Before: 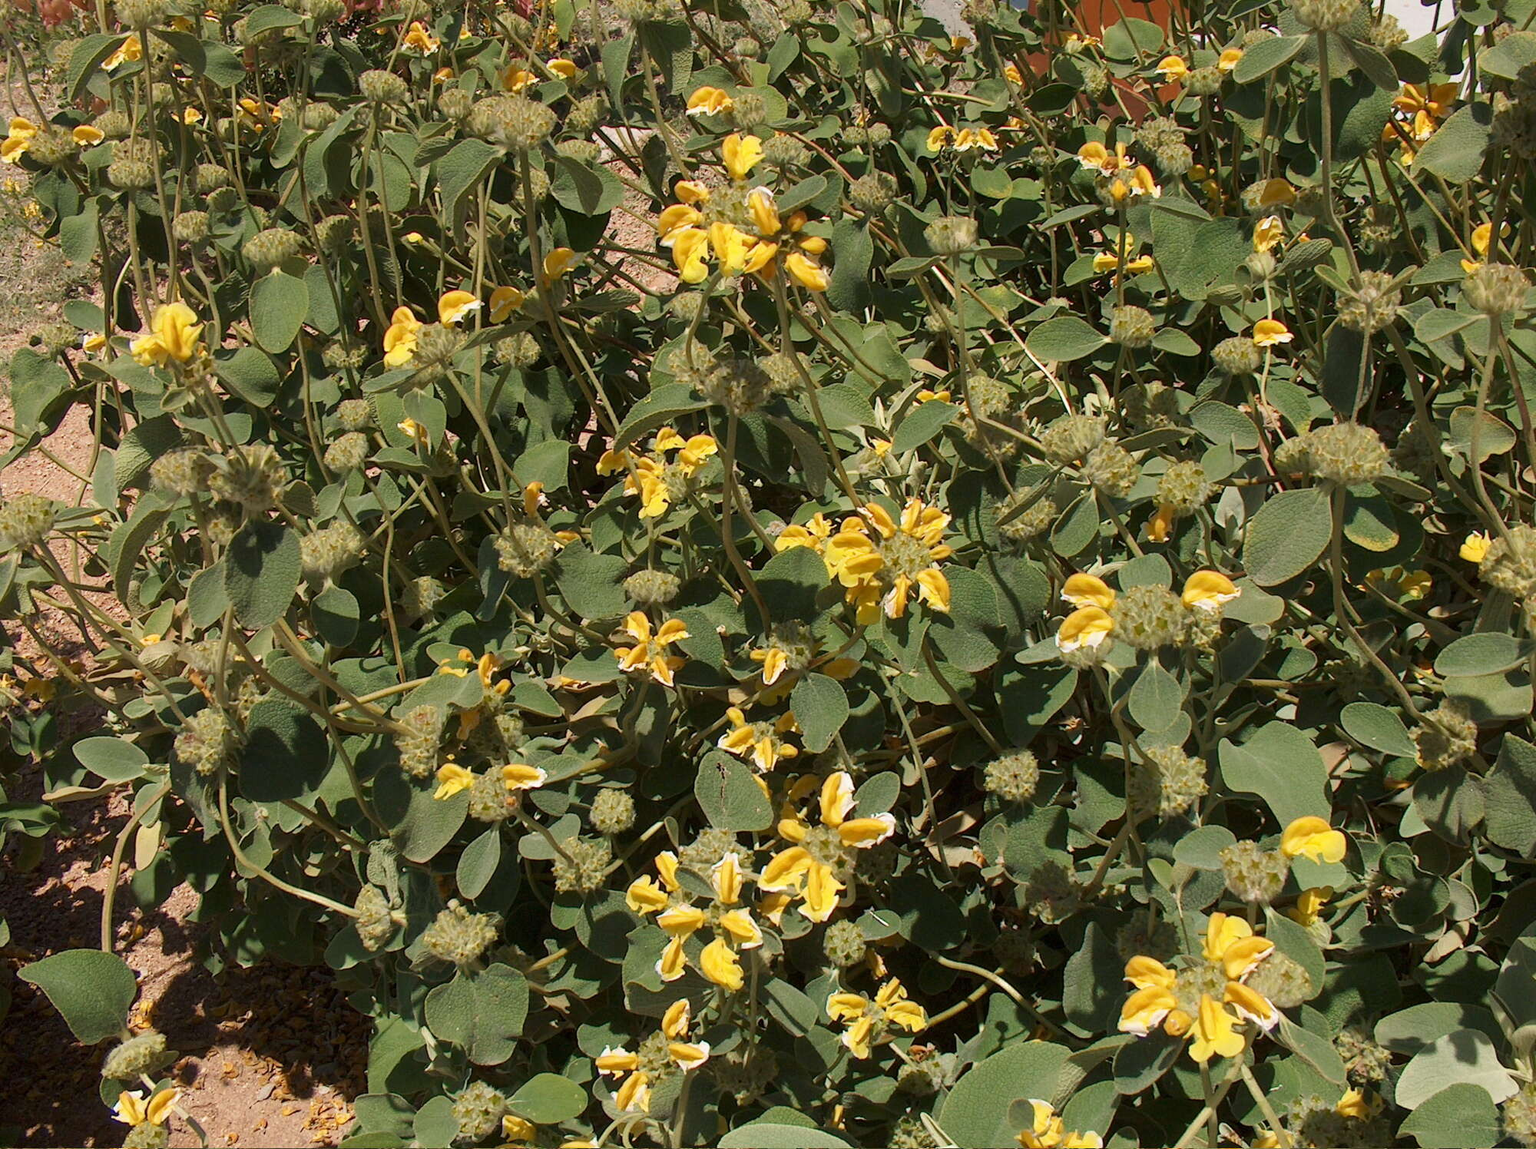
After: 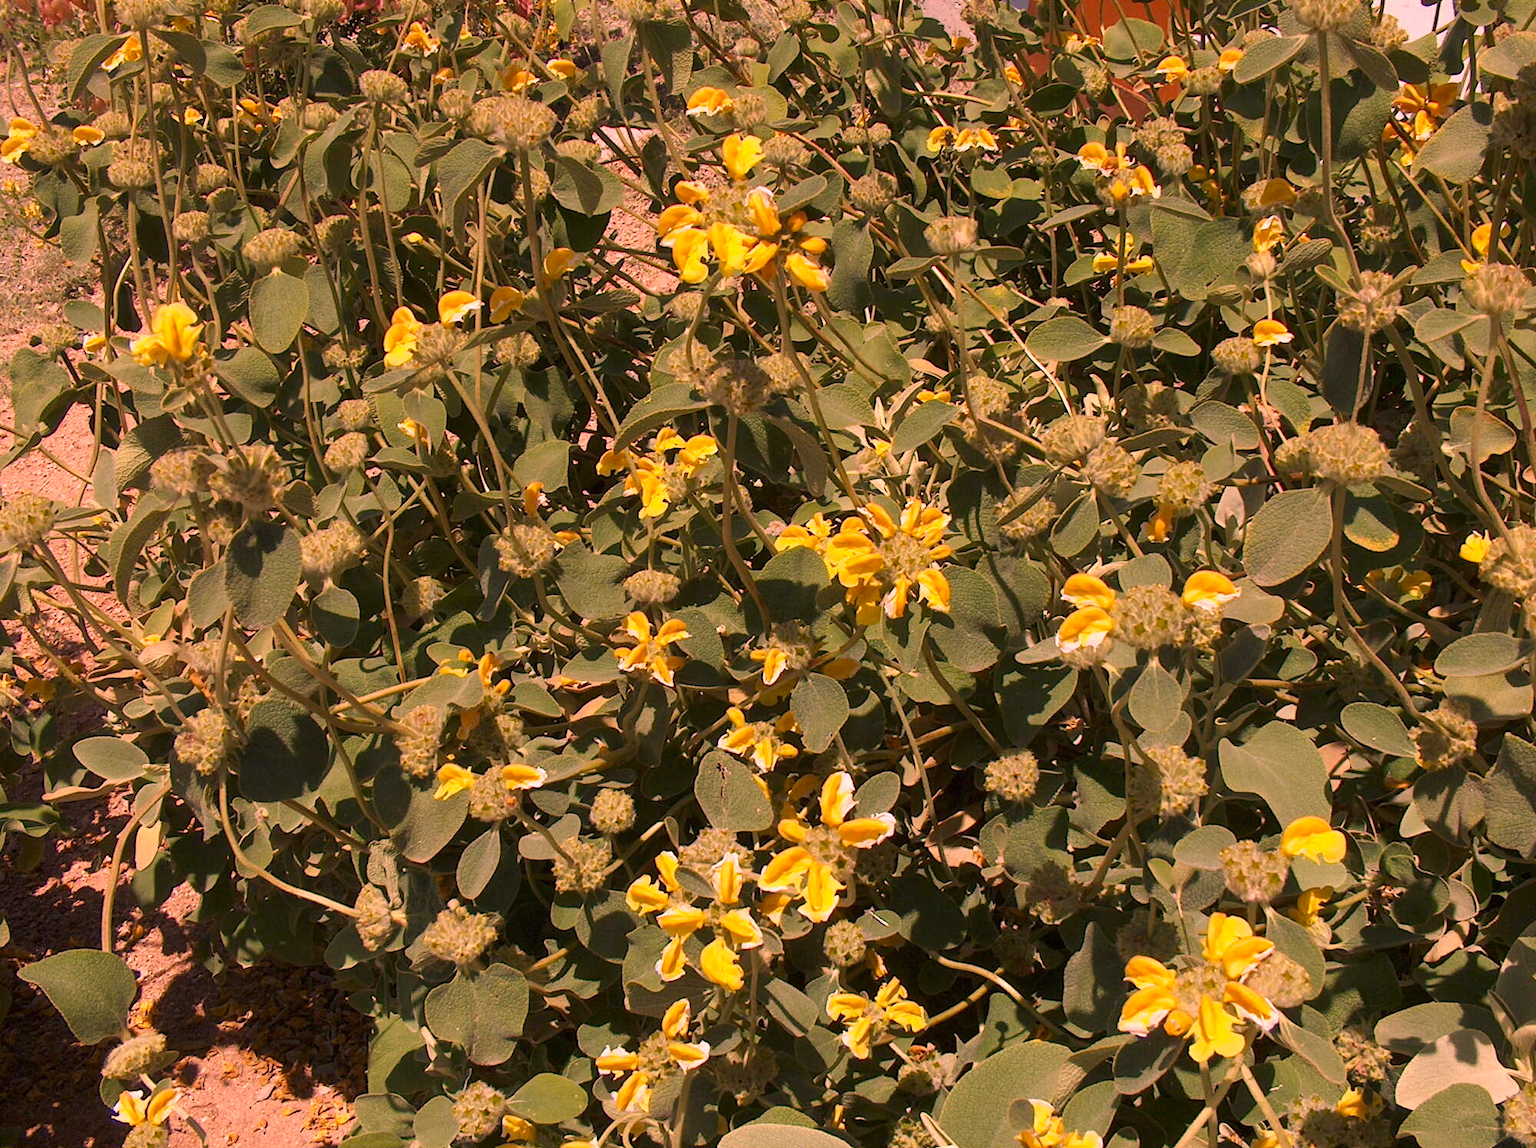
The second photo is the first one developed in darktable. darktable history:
exposure: exposure 0.131 EV, compensate highlight preservation false
white balance: red 1.066, blue 1.119
color correction: highlights a* 21.88, highlights b* 22.25
